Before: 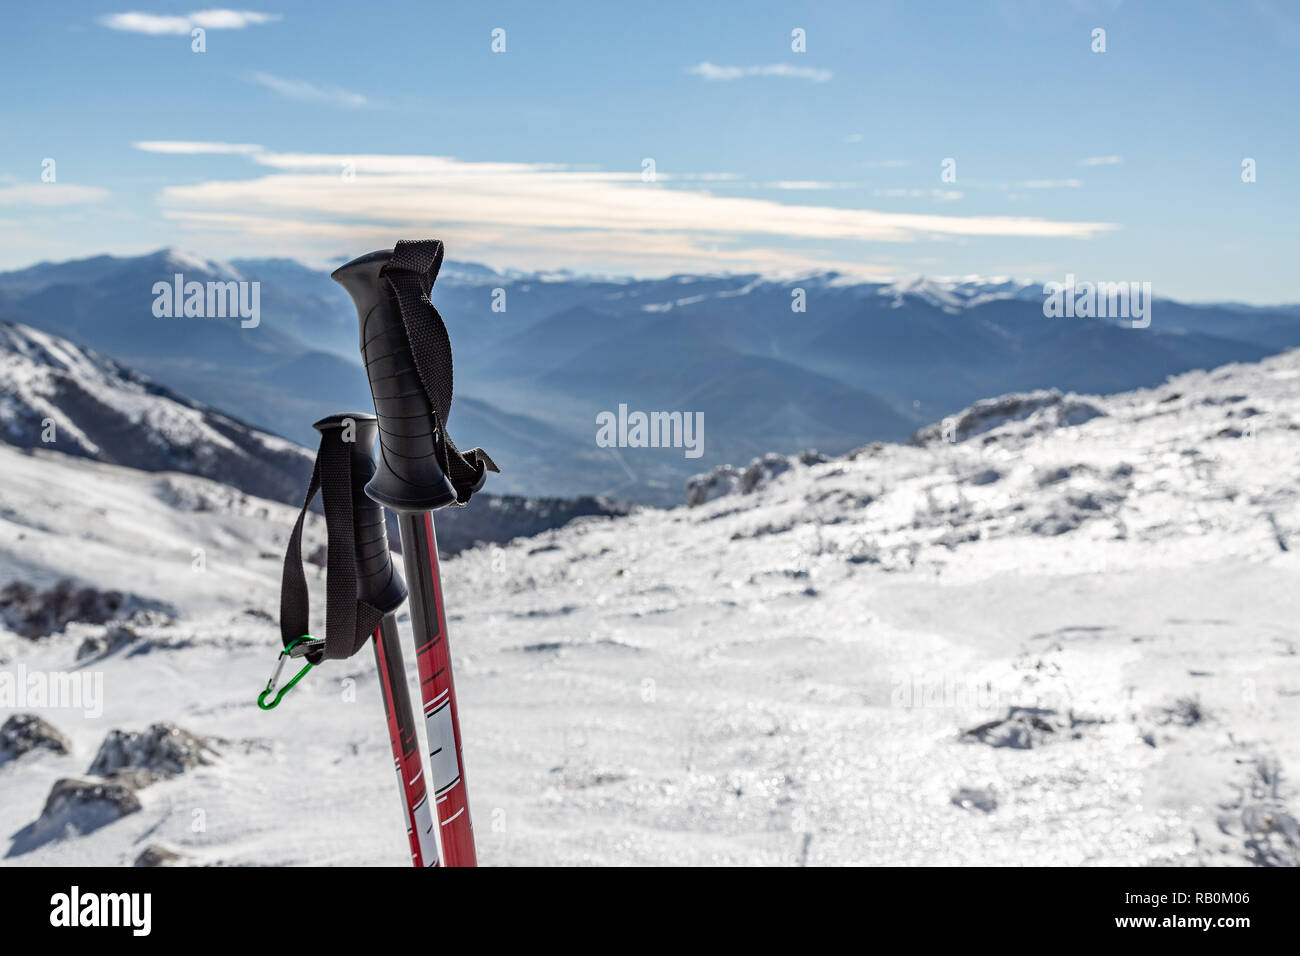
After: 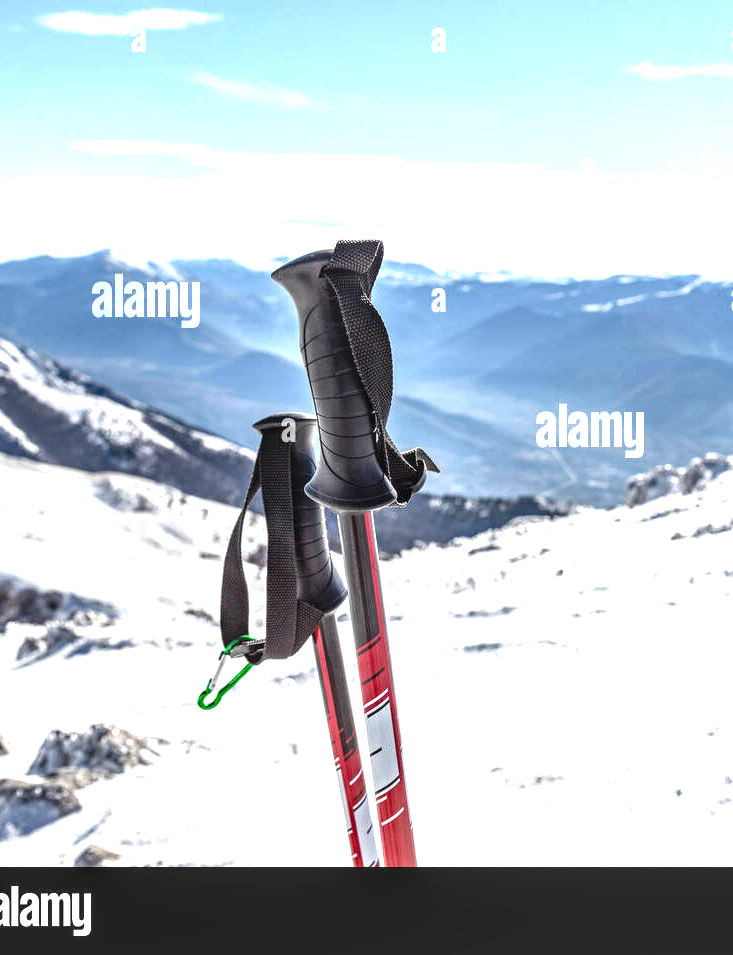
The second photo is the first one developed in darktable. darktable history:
crop: left 4.688%, right 38.888%
exposure: exposure 1.164 EV, compensate highlight preservation false
local contrast: on, module defaults
